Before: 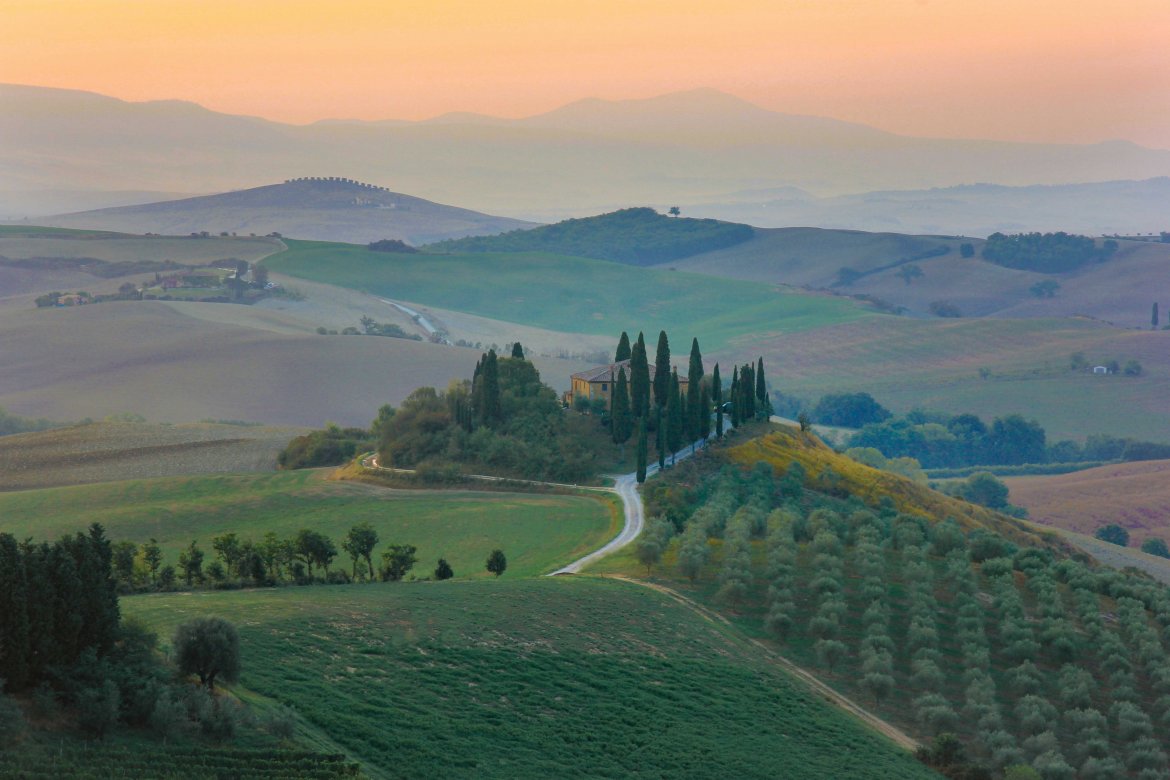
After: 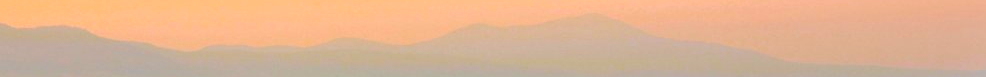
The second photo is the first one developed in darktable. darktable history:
crop and rotate: left 9.644%, top 9.491%, right 6.021%, bottom 80.509%
local contrast: on, module defaults
color balance rgb: perceptual saturation grading › global saturation 25%, perceptual brilliance grading › mid-tones 10%, perceptual brilliance grading › shadows 15%, global vibrance 20%
